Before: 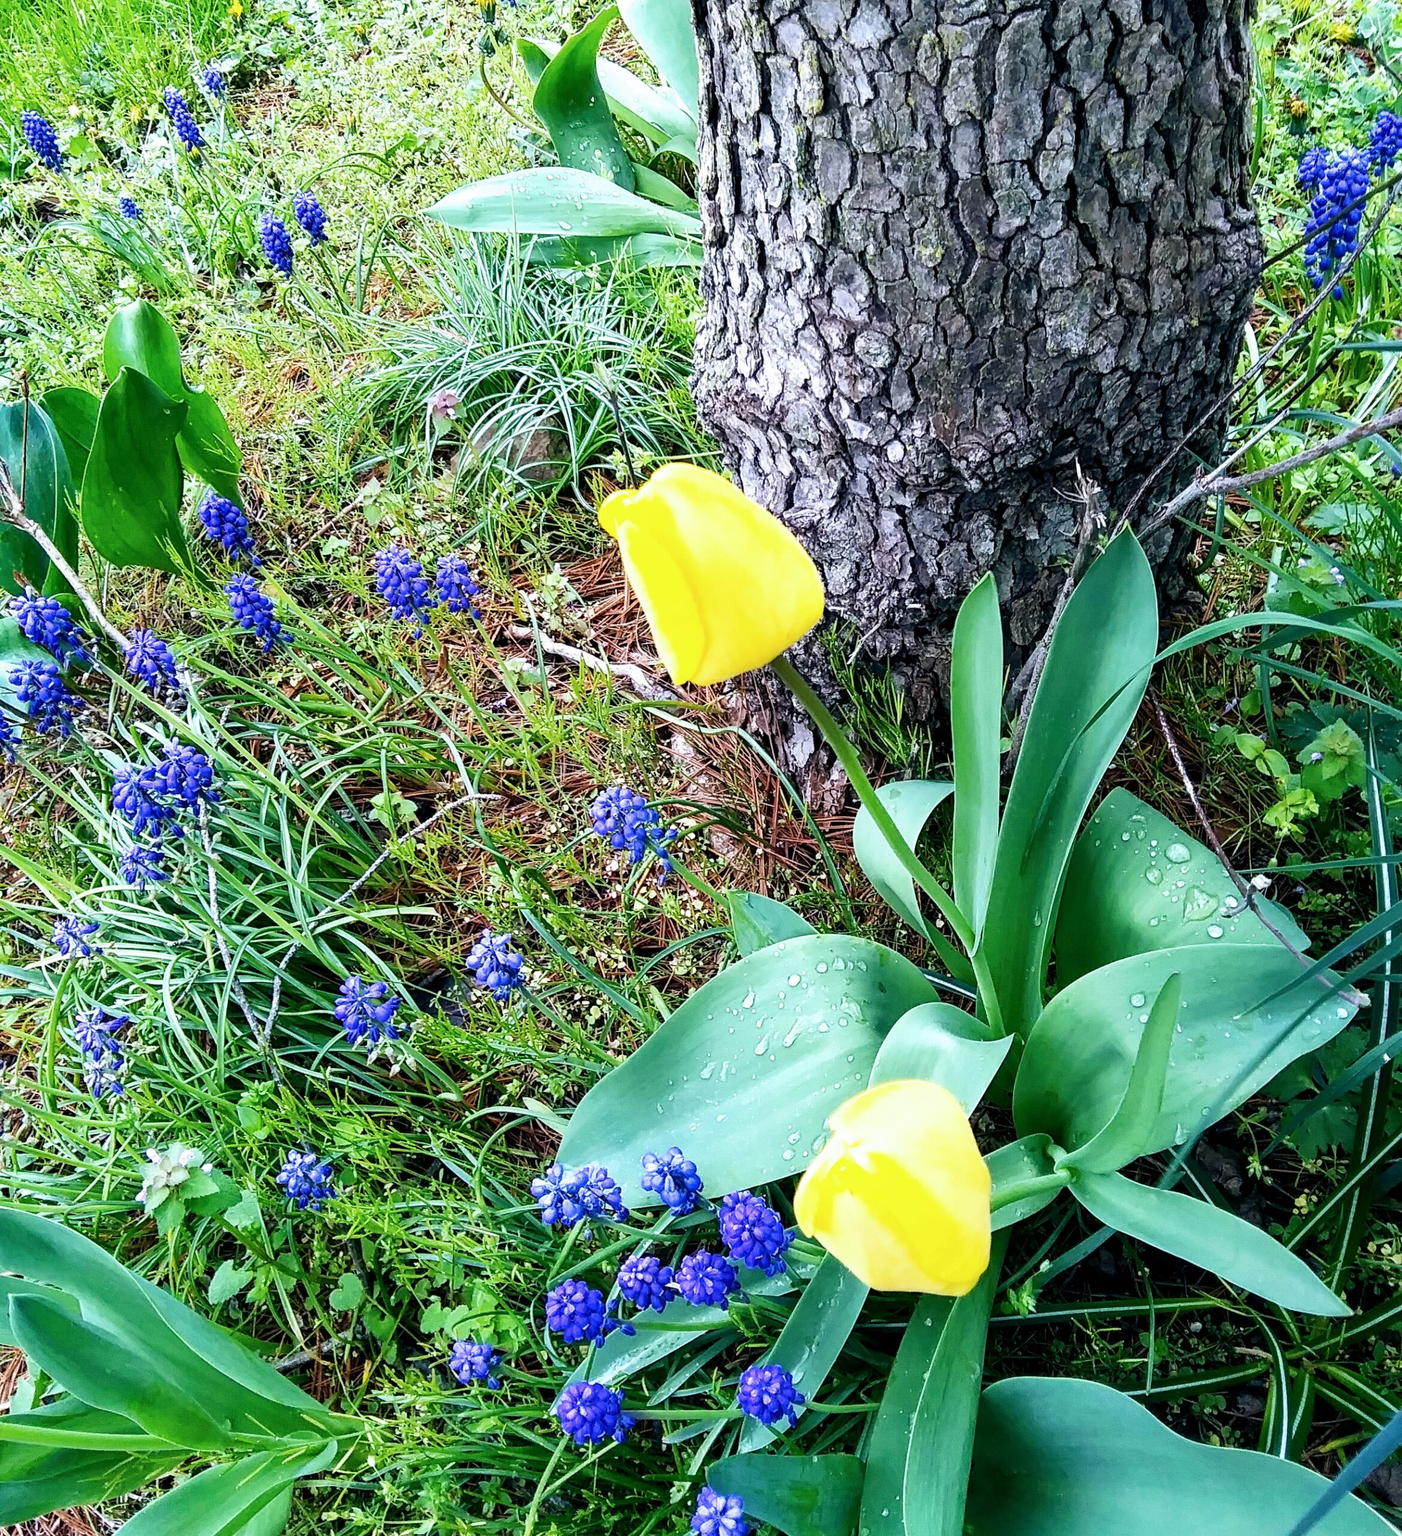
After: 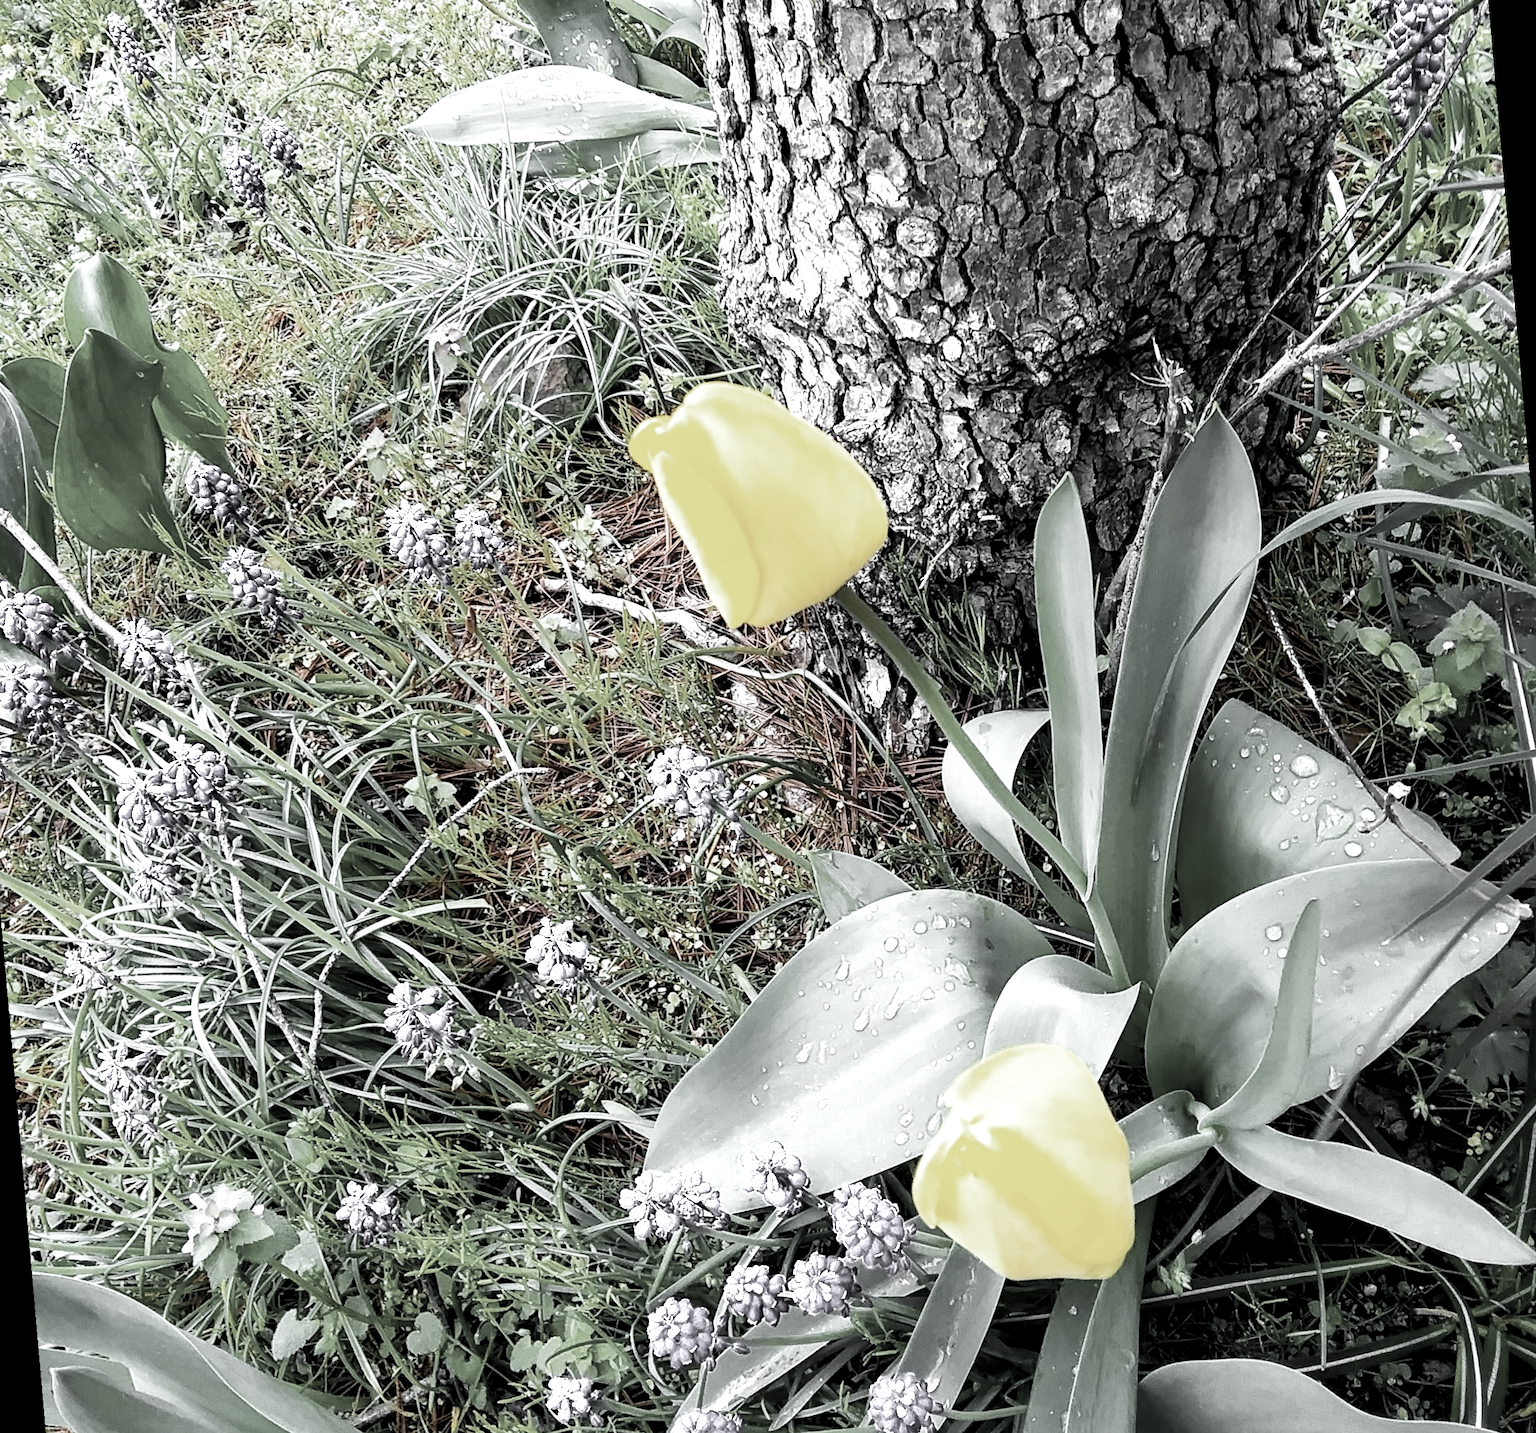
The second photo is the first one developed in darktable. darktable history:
rotate and perspective: rotation -5°, crop left 0.05, crop right 0.952, crop top 0.11, crop bottom 0.89
exposure: black level correction 0.002, exposure 0.15 EV, compensate highlight preservation false
crop: bottom 0.071%
color zones: curves: ch0 [(0, 0.613) (0.01, 0.613) (0.245, 0.448) (0.498, 0.529) (0.642, 0.665) (0.879, 0.777) (0.99, 0.613)]; ch1 [(0, 0.035) (0.121, 0.189) (0.259, 0.197) (0.415, 0.061) (0.589, 0.022) (0.732, 0.022) (0.857, 0.026) (0.991, 0.053)]
